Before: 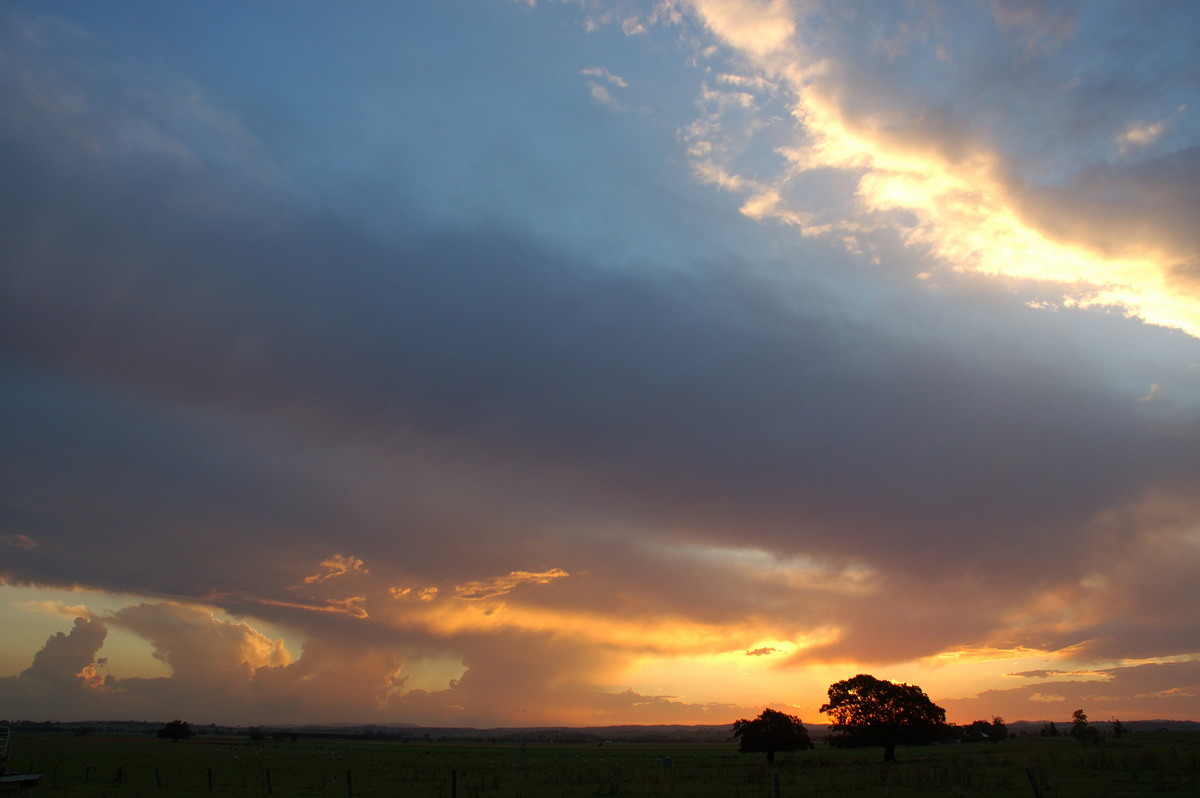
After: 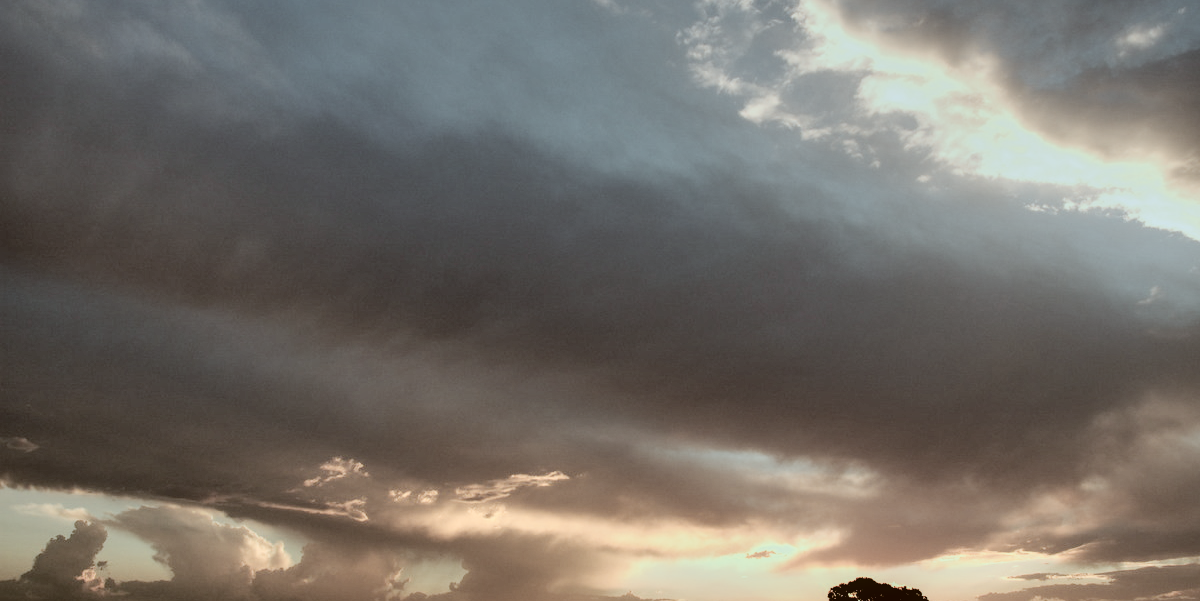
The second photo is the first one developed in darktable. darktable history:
color zones: curves: ch0 [(0, 0.6) (0.129, 0.585) (0.193, 0.596) (0.429, 0.5) (0.571, 0.5) (0.714, 0.5) (0.857, 0.5) (1, 0.6)]; ch1 [(0, 0.453) (0.112, 0.245) (0.213, 0.252) (0.429, 0.233) (0.571, 0.231) (0.683, 0.242) (0.857, 0.296) (1, 0.453)]
crop and rotate: top 12.228%, bottom 12.391%
contrast equalizer: y [[0.6 ×6], [0.55 ×6], [0 ×6], [0 ×6], [0 ×6]]
local contrast: on, module defaults
shadows and highlights: shadows 43.4, white point adjustment -1.51, soften with gaussian
color correction: highlights a* -14.01, highlights b* -16.57, shadows a* 10.27, shadows b* 29.29
tone equalizer: on, module defaults
filmic rgb: black relative exposure -7.16 EV, white relative exposure 5.37 EV, hardness 3.02
